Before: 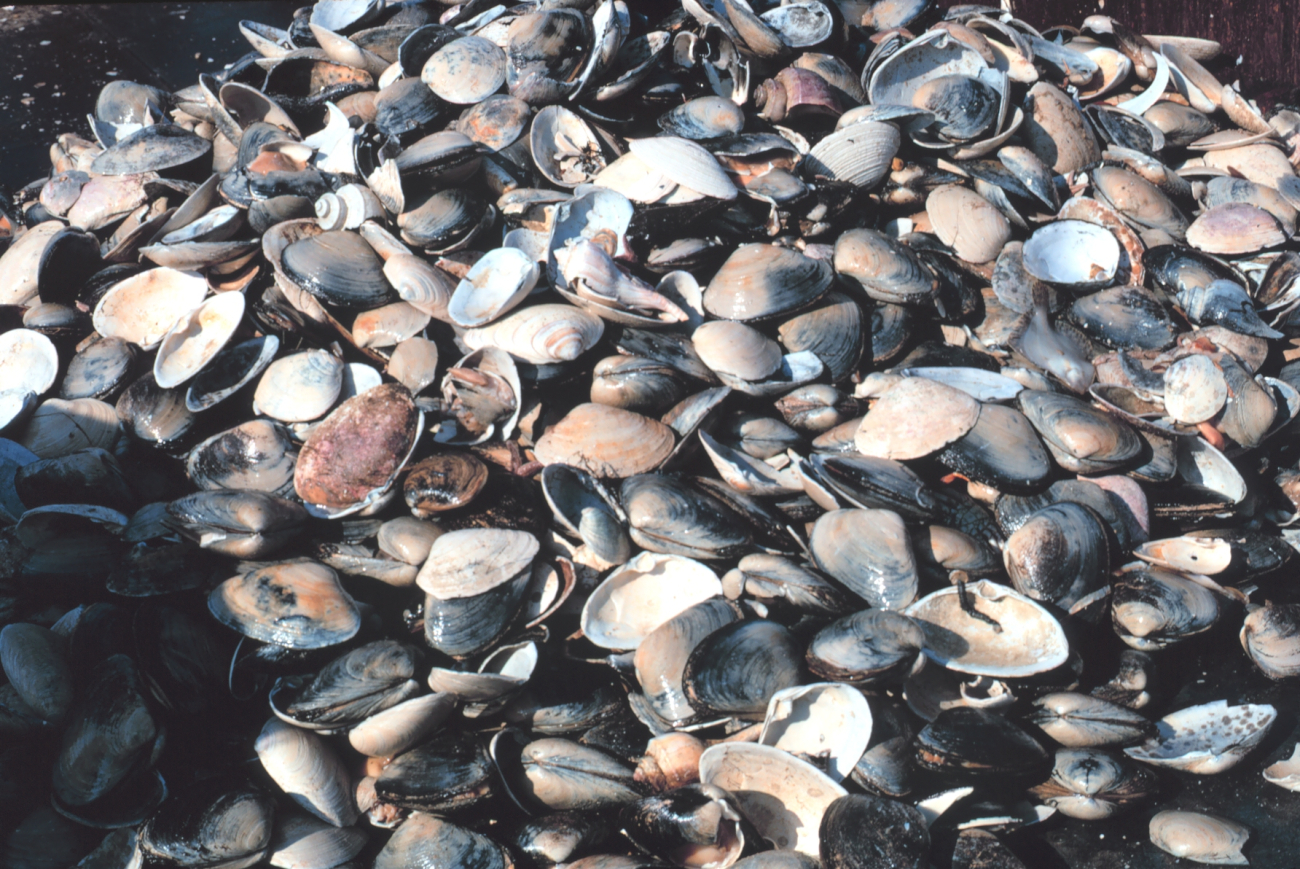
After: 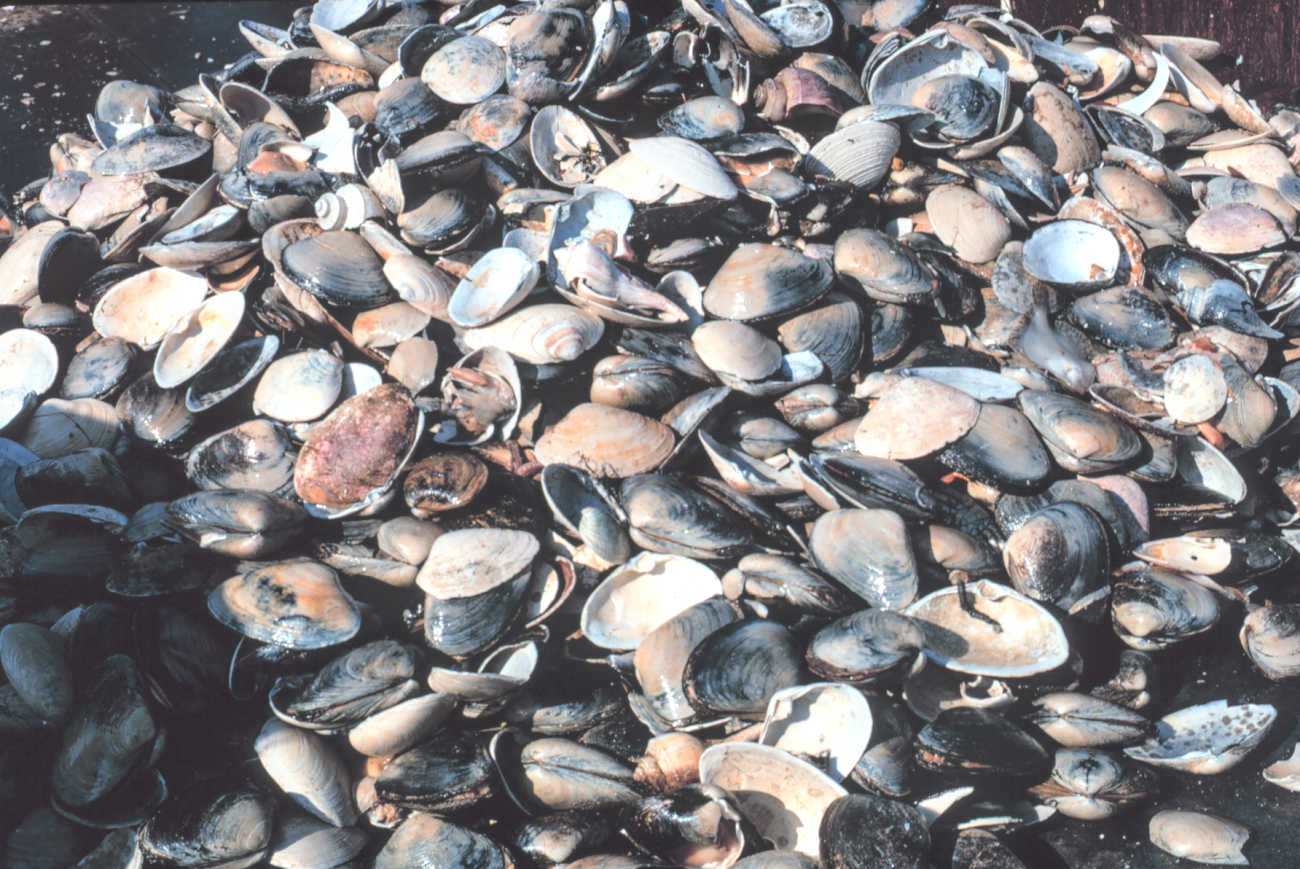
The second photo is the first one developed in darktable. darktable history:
contrast brightness saturation: brightness 0.119
local contrast: on, module defaults
